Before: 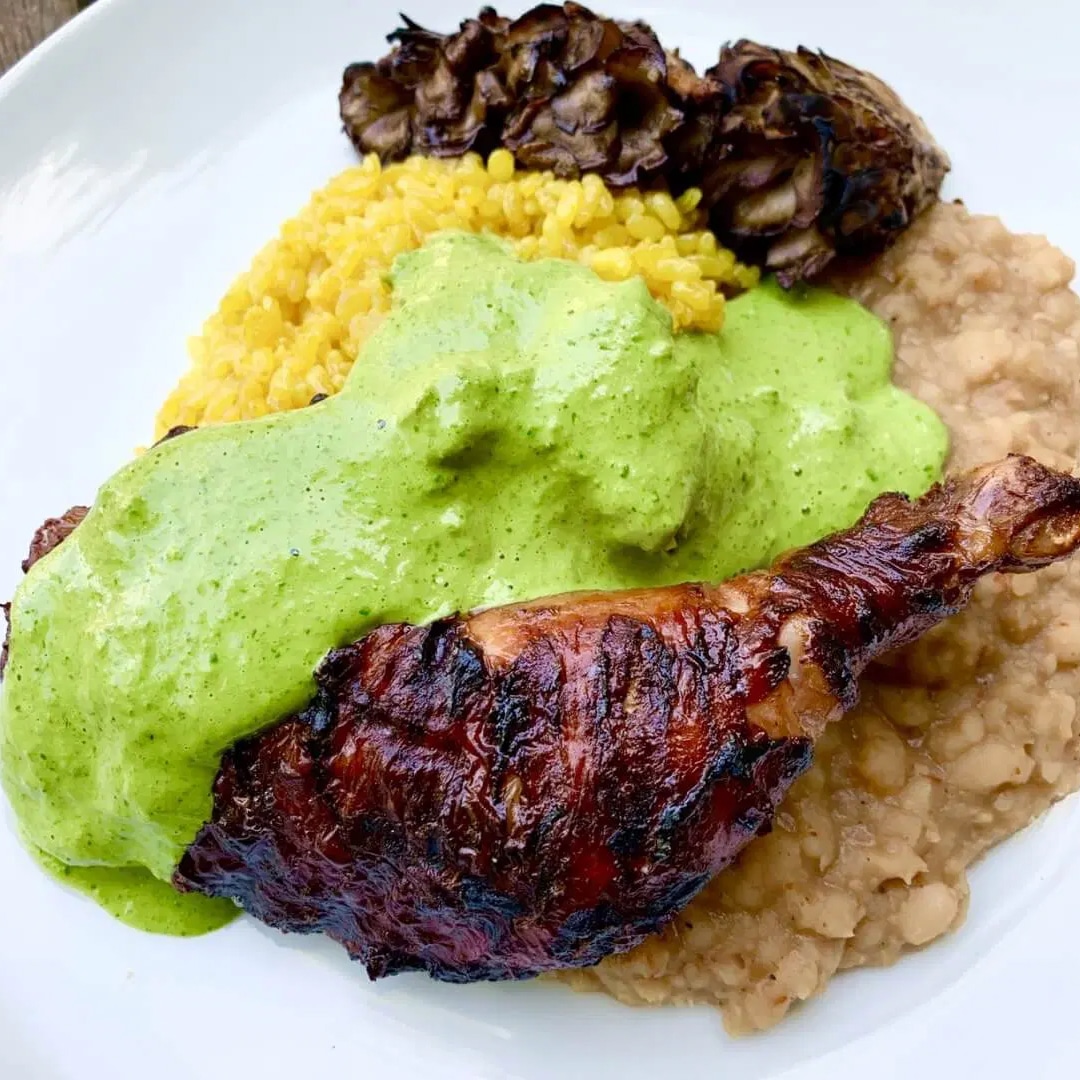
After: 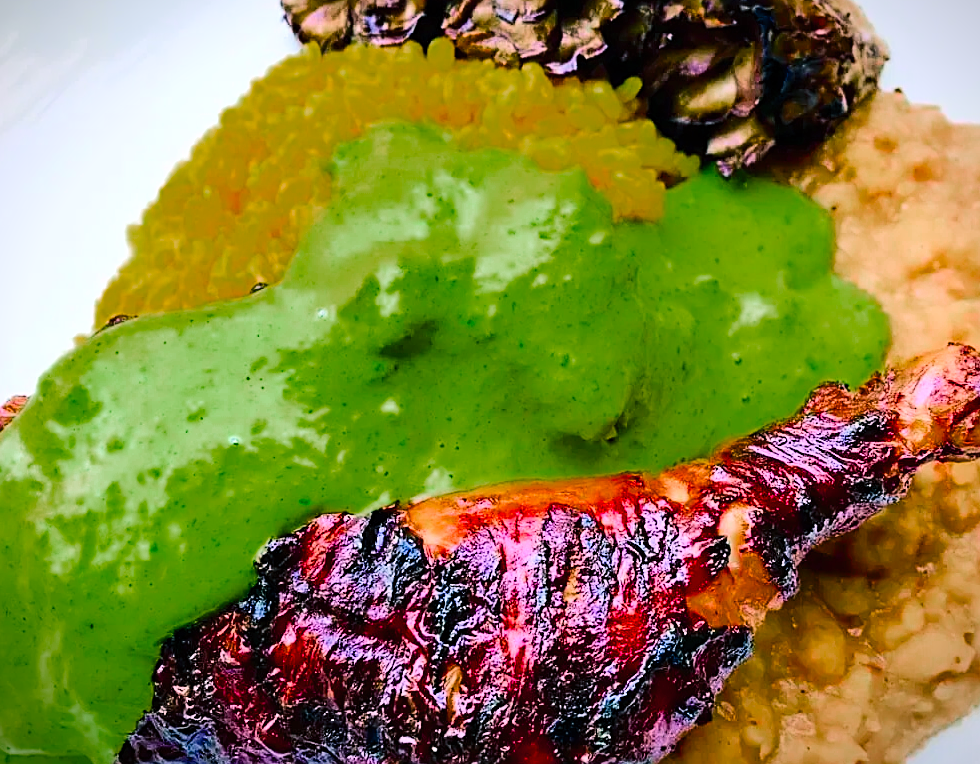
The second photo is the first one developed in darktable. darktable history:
crop: left 5.575%, top 10.322%, right 3.611%, bottom 18.889%
color balance rgb: power › luminance -7.909%, power › chroma 2.295%, power › hue 222.14°, highlights gain › chroma 0.129%, highlights gain › hue 330.87°, perceptual saturation grading › global saturation 25.347%, global vibrance 16.059%, saturation formula JzAzBz (2021)
contrast brightness saturation: contrast 0.202, brightness 0.156, saturation 0.219
vignetting: fall-off start 97.13%, brightness -0.466, saturation -0.297, width/height ratio 1.181
shadows and highlights: shadows 37.31, highlights -28.07, soften with gaussian
sharpen: on, module defaults
tone equalizer: -7 EV 0.151 EV, -6 EV 0.595 EV, -5 EV 1.17 EV, -4 EV 1.33 EV, -3 EV 1.15 EV, -2 EV 0.6 EV, -1 EV 0.15 EV, edges refinement/feathering 500, mask exposure compensation -1.57 EV, preserve details no
color zones: curves: ch0 [(0, 0.48) (0.209, 0.398) (0.305, 0.332) (0.429, 0.493) (0.571, 0.5) (0.714, 0.5) (0.857, 0.5) (1, 0.48)]; ch1 [(0, 0.633) (0.143, 0.586) (0.286, 0.489) (0.429, 0.448) (0.571, 0.31) (0.714, 0.335) (0.857, 0.492) (1, 0.633)]; ch2 [(0, 0.448) (0.143, 0.498) (0.286, 0.5) (0.429, 0.5) (0.571, 0.5) (0.714, 0.5) (0.857, 0.5) (1, 0.448)]
